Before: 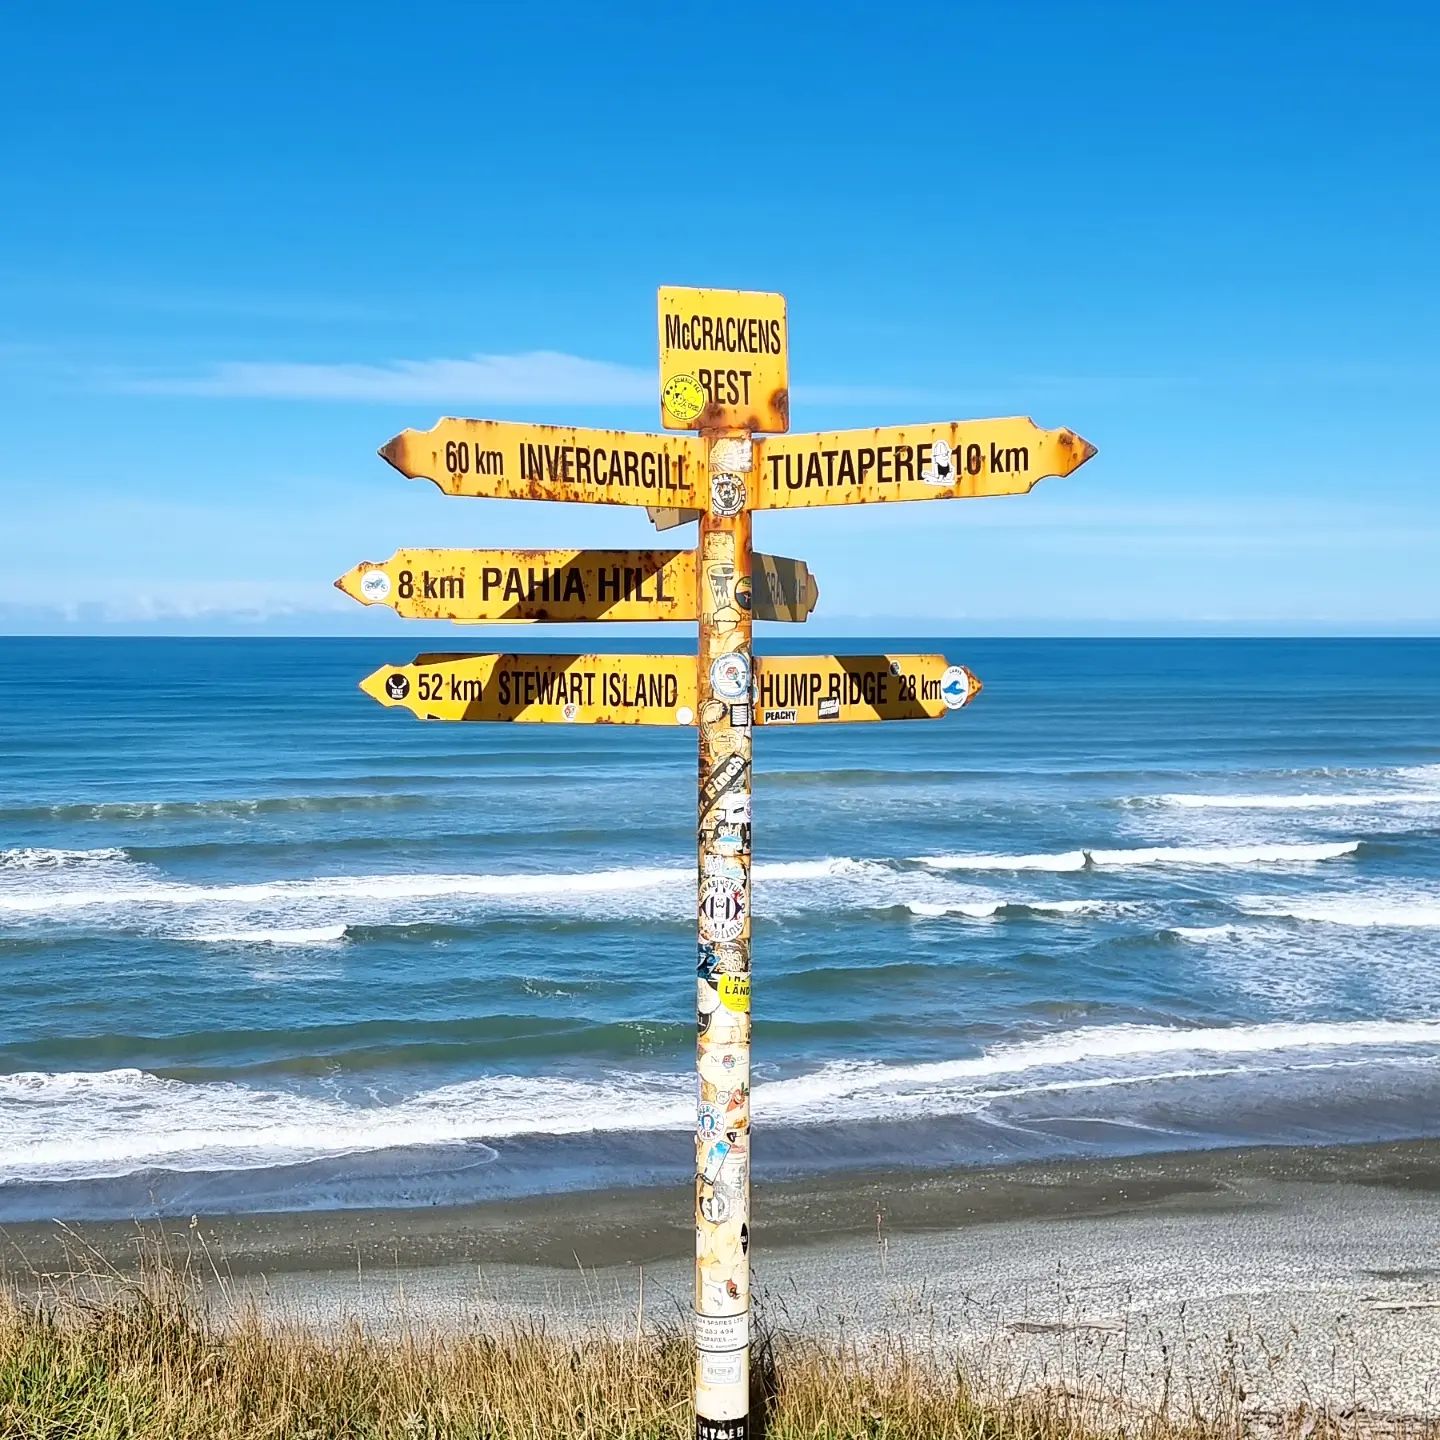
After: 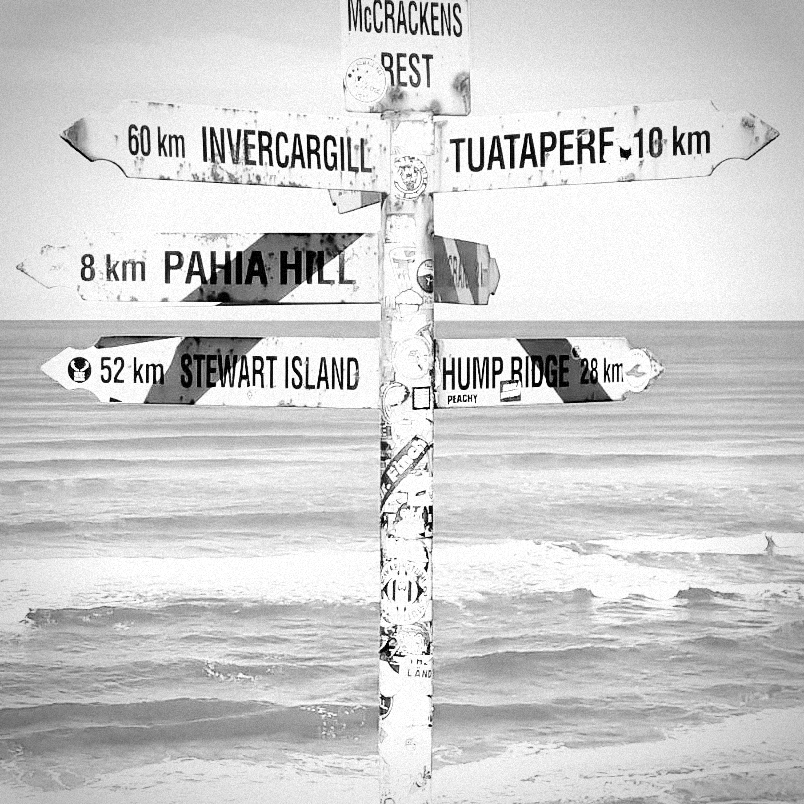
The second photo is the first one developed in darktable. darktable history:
vignetting: on, module defaults
white balance: red 0.931, blue 1.11
grain: mid-tones bias 0%
filmic rgb: black relative exposure -5 EV, white relative exposure 3.5 EV, hardness 3.19, contrast 1.4, highlights saturation mix -50%
contrast brightness saturation: contrast 0.1, saturation -0.36
exposure: black level correction 0.001, exposure 1.3 EV, compensate highlight preservation false
crop and rotate: left 22.13%, top 22.054%, right 22.026%, bottom 22.102%
monochrome: on, module defaults
